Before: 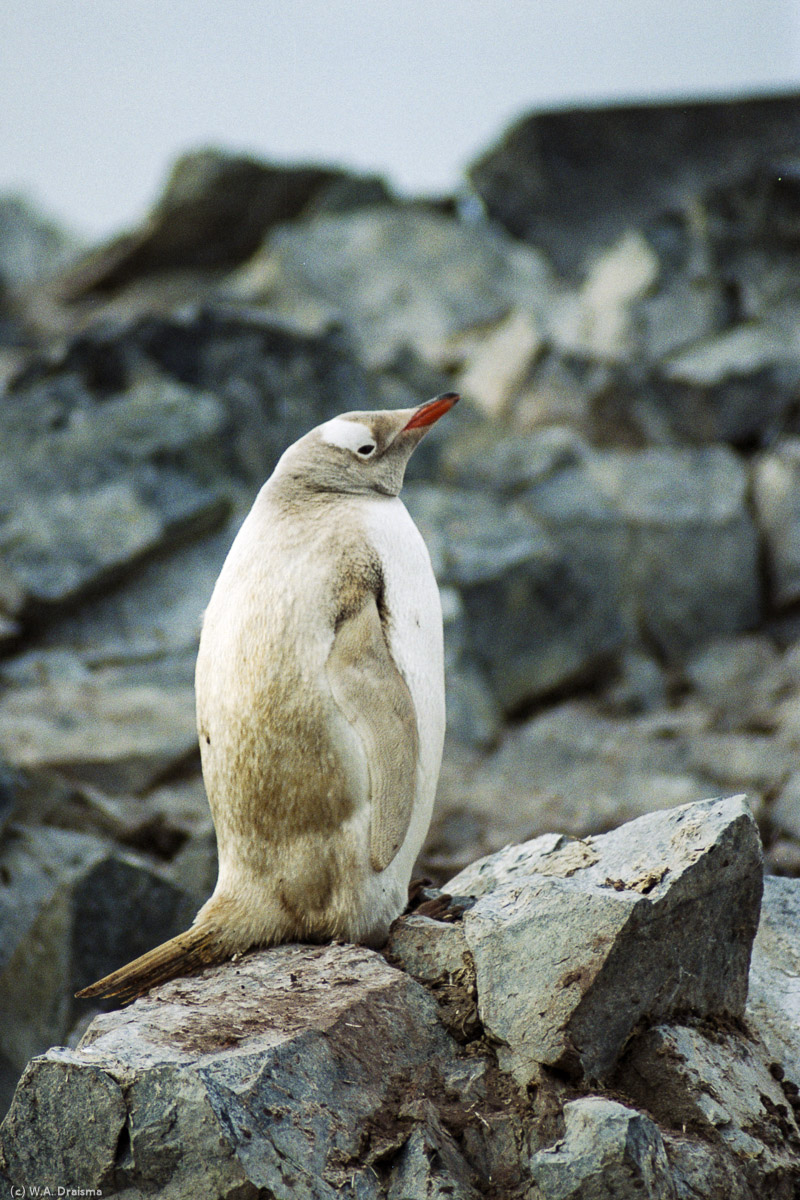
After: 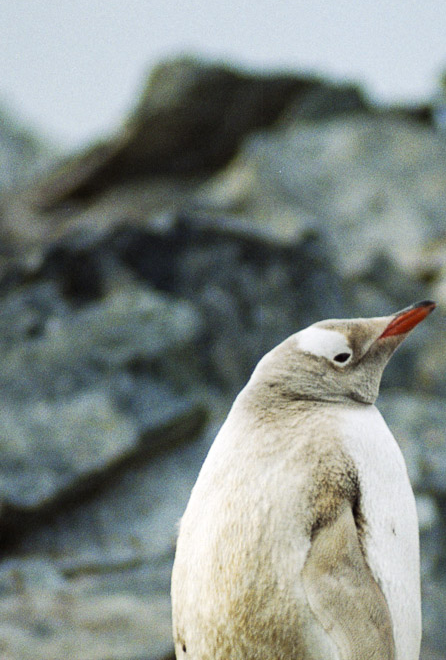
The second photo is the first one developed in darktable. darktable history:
crop and rotate: left 3.031%, top 7.696%, right 41.206%, bottom 37.26%
